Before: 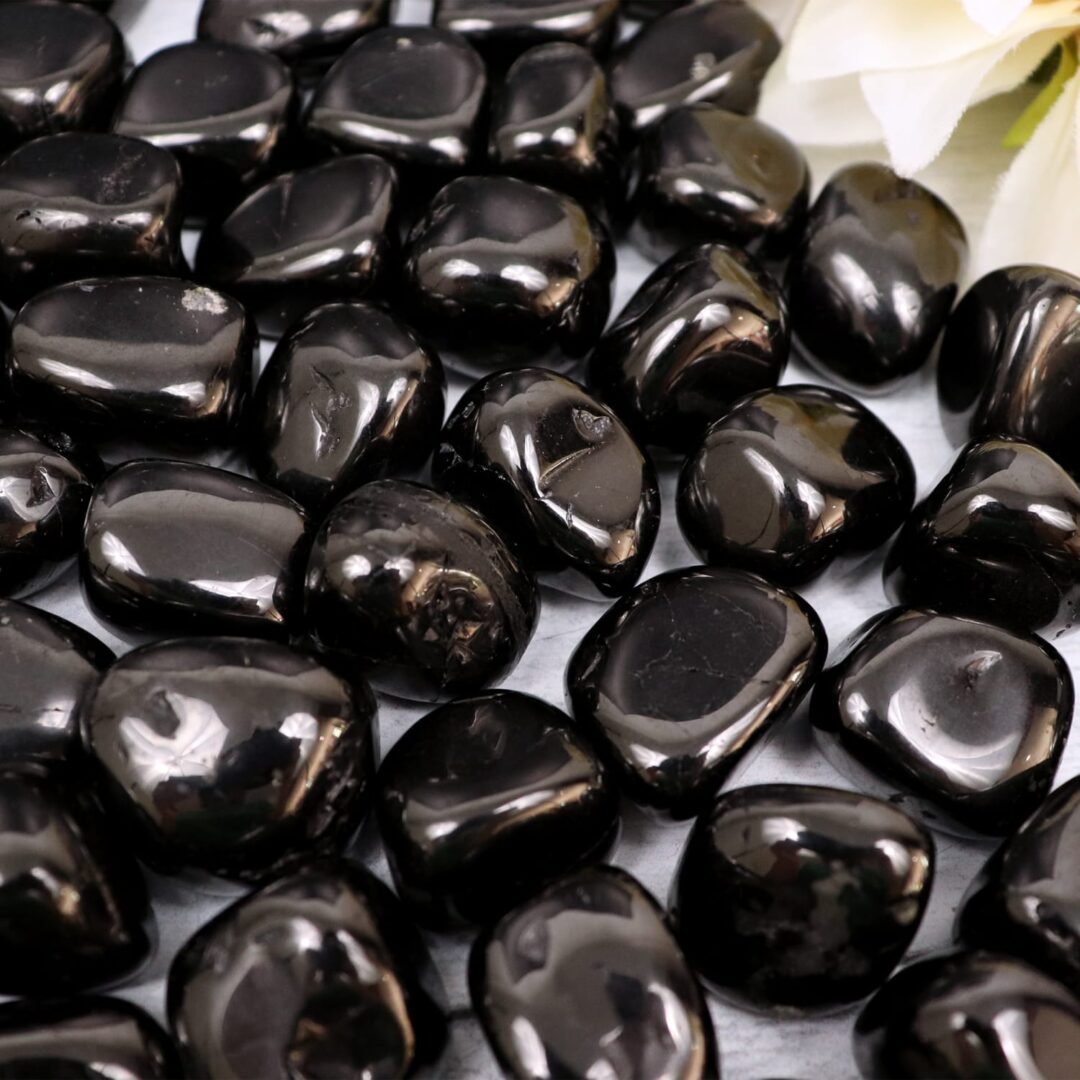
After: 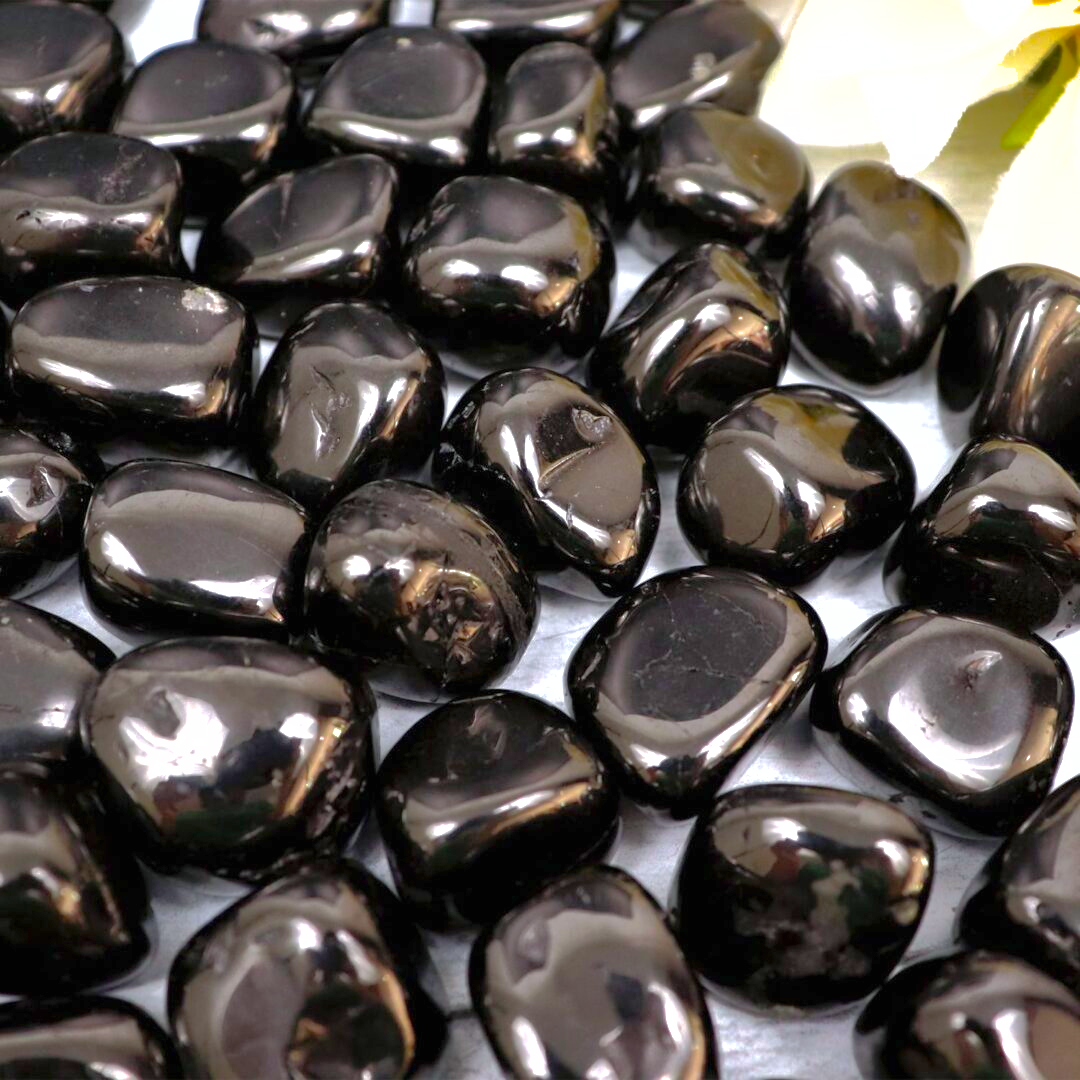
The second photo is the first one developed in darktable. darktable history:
shadows and highlights: highlights -60
white balance: red 0.978, blue 0.999
color balance rgb: perceptual saturation grading › global saturation 20%, global vibrance 20%
exposure: black level correction 0, exposure 0.68 EV, compensate exposure bias true, compensate highlight preservation false
